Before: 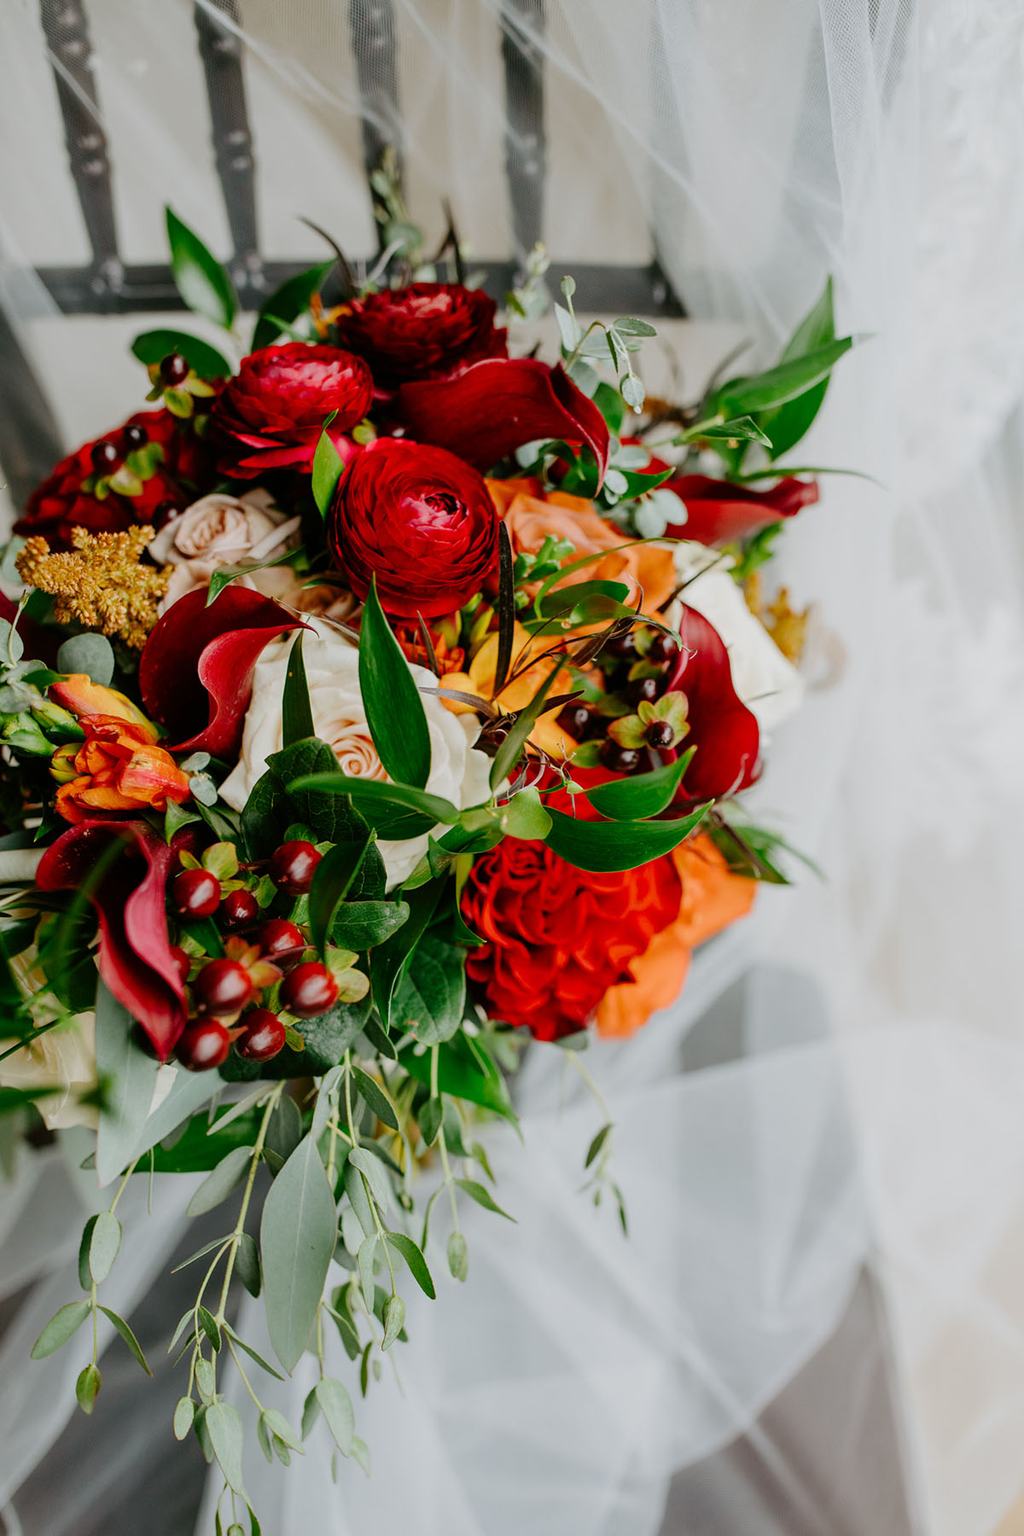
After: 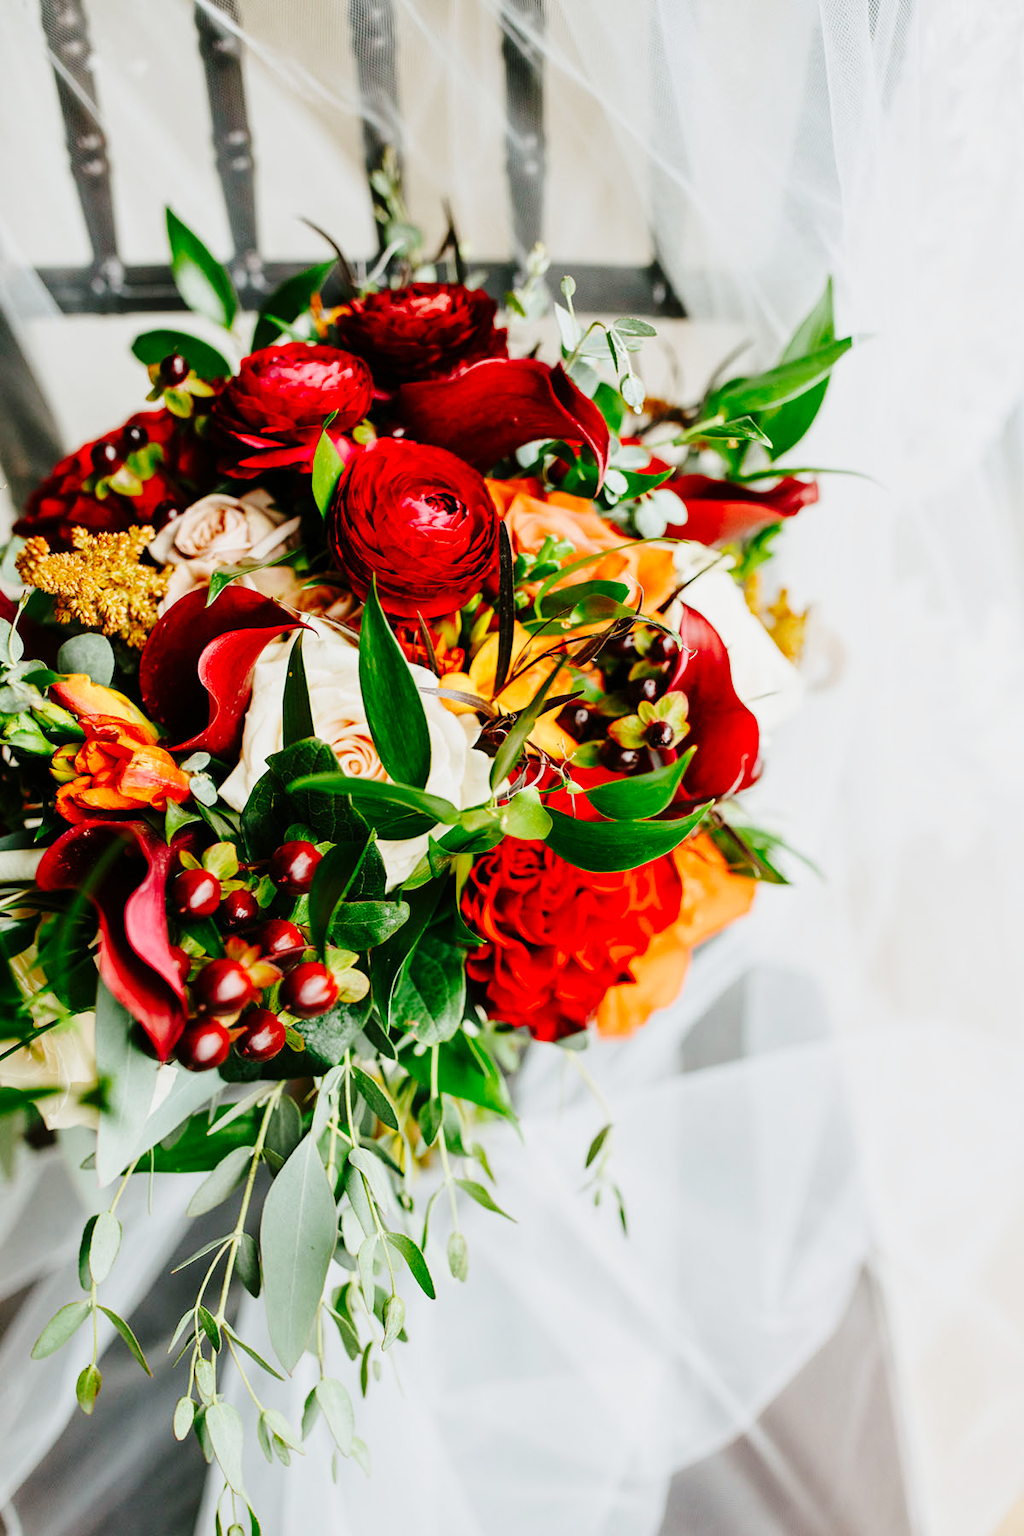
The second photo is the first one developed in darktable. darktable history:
tone equalizer: -8 EV -0.002 EV, -7 EV 0.005 EV, -6 EV -0.009 EV, -5 EV 0.011 EV, -4 EV -0.012 EV, -3 EV 0.007 EV, -2 EV -0.062 EV, -1 EV -0.293 EV, +0 EV -0.582 EV, smoothing diameter 2%, edges refinement/feathering 20, mask exposure compensation -1.57 EV, filter diffusion 5
base curve: curves: ch0 [(0, 0) (0.028, 0.03) (0.121, 0.232) (0.46, 0.748) (0.859, 0.968) (1, 1)], preserve colors none
